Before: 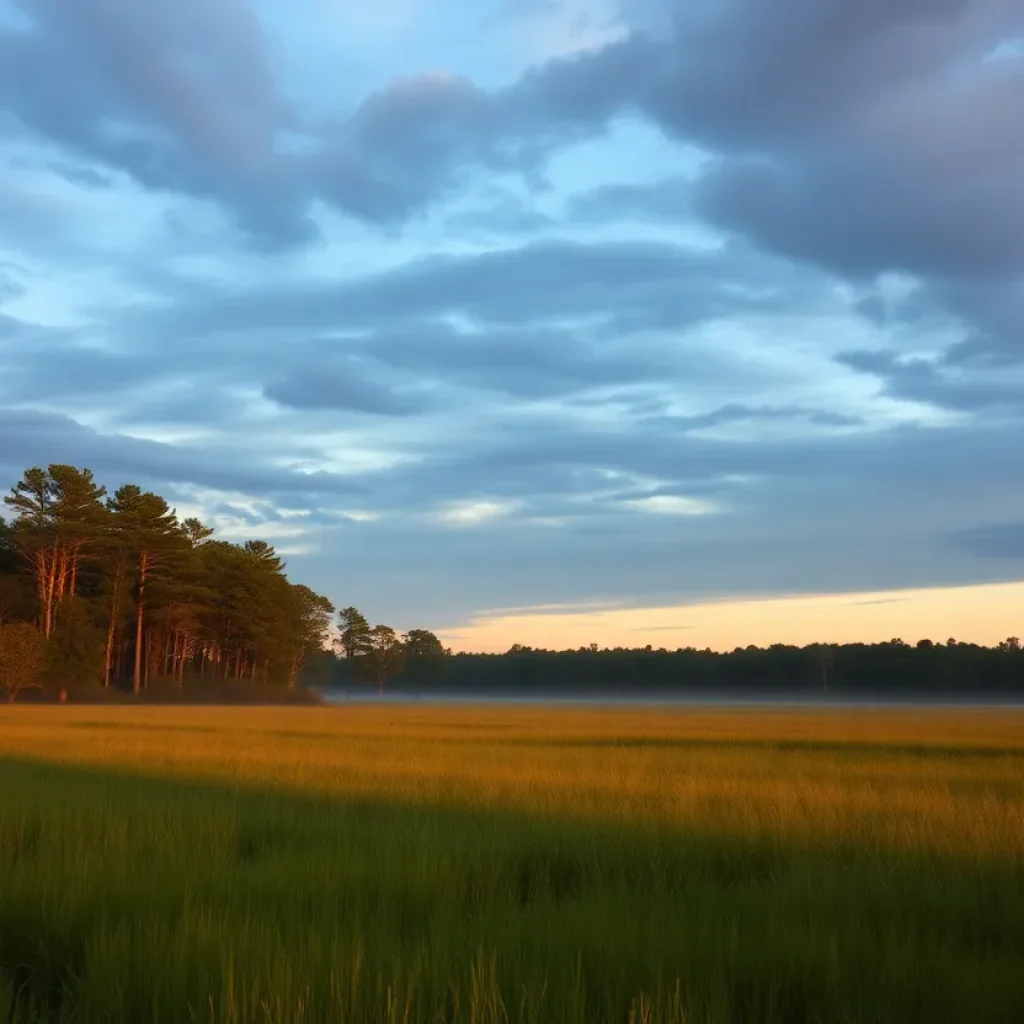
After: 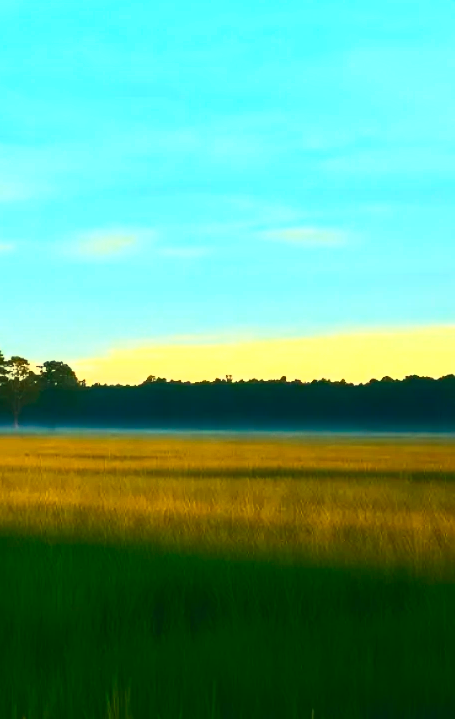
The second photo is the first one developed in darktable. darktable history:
contrast brightness saturation: contrast 0.848, brightness 0.585, saturation 0.577
exposure: compensate highlight preservation false
crop: left 35.654%, top 26.332%, right 19.905%, bottom 3.358%
color correction: highlights a* -19.54, highlights b* 9.8, shadows a* -19.9, shadows b* -10.7
